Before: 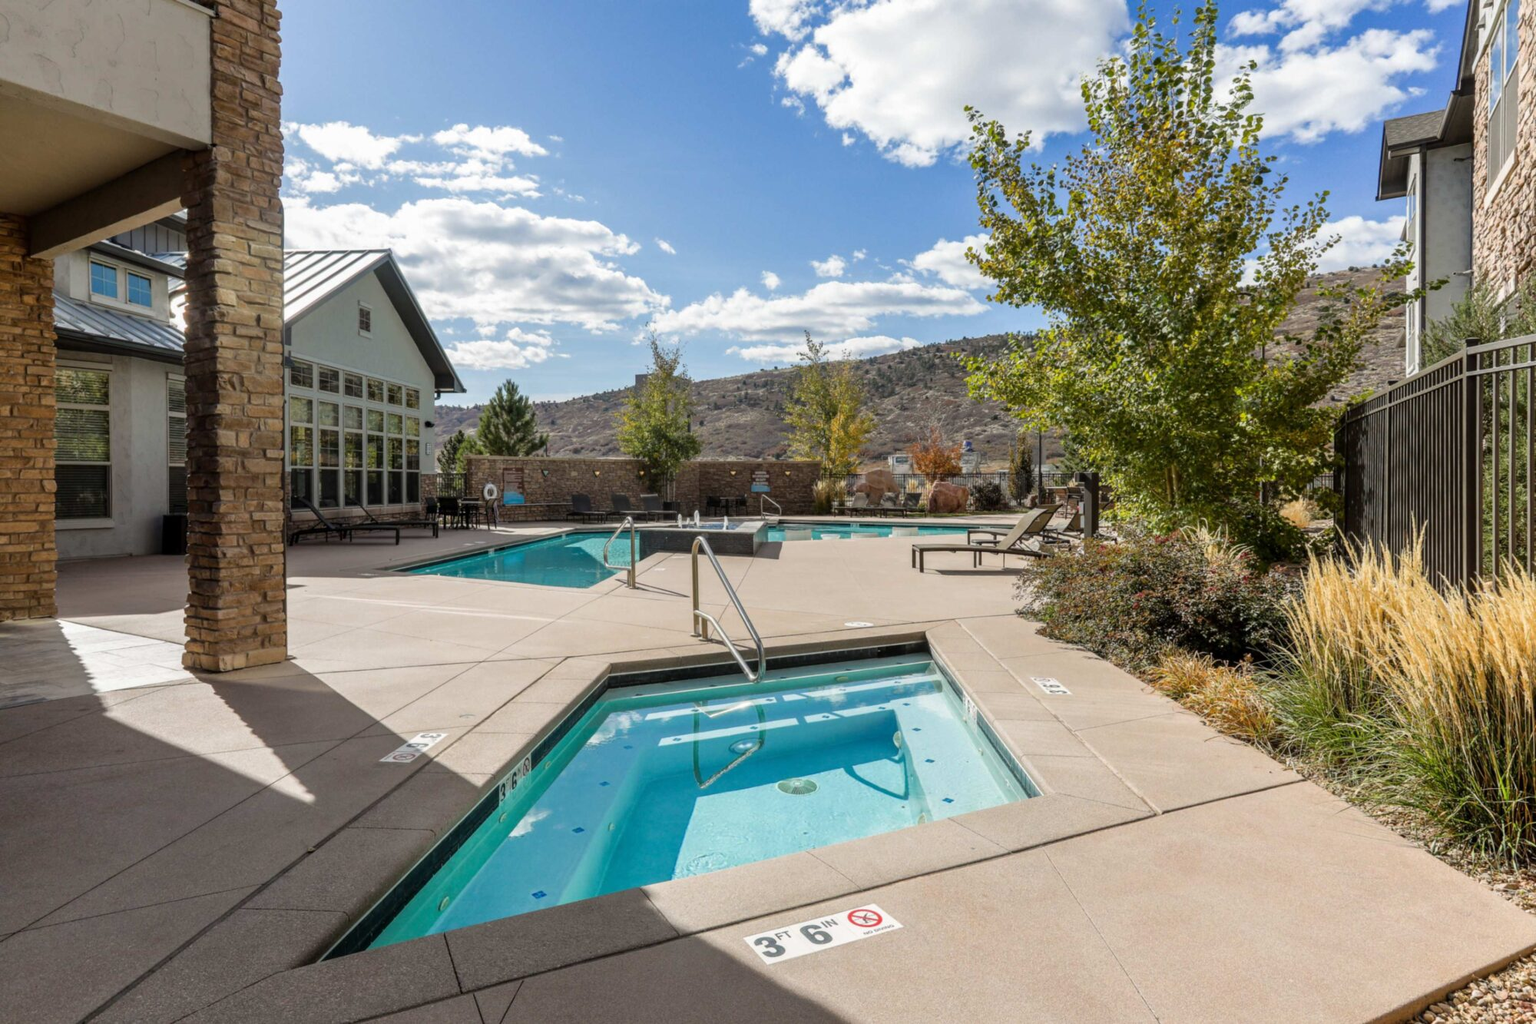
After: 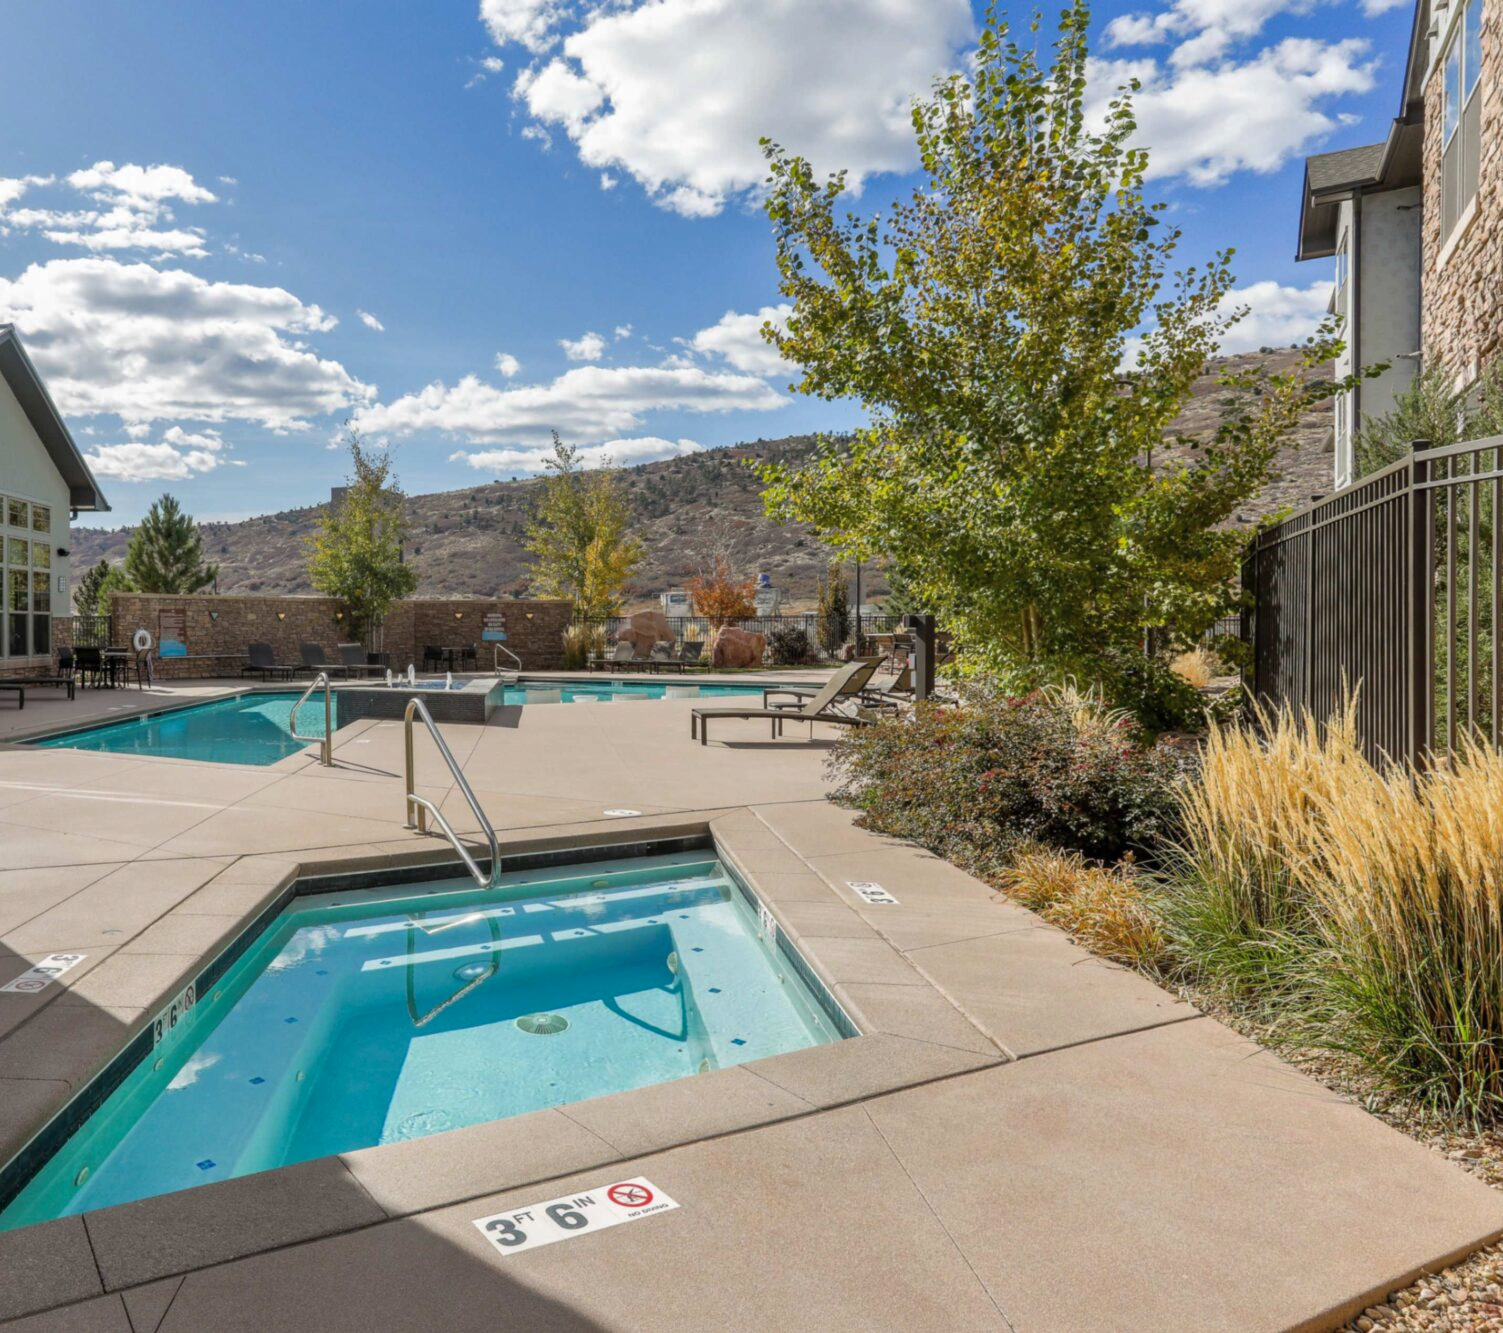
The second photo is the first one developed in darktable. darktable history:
crop and rotate: left 24.801%
shadows and highlights: on, module defaults
